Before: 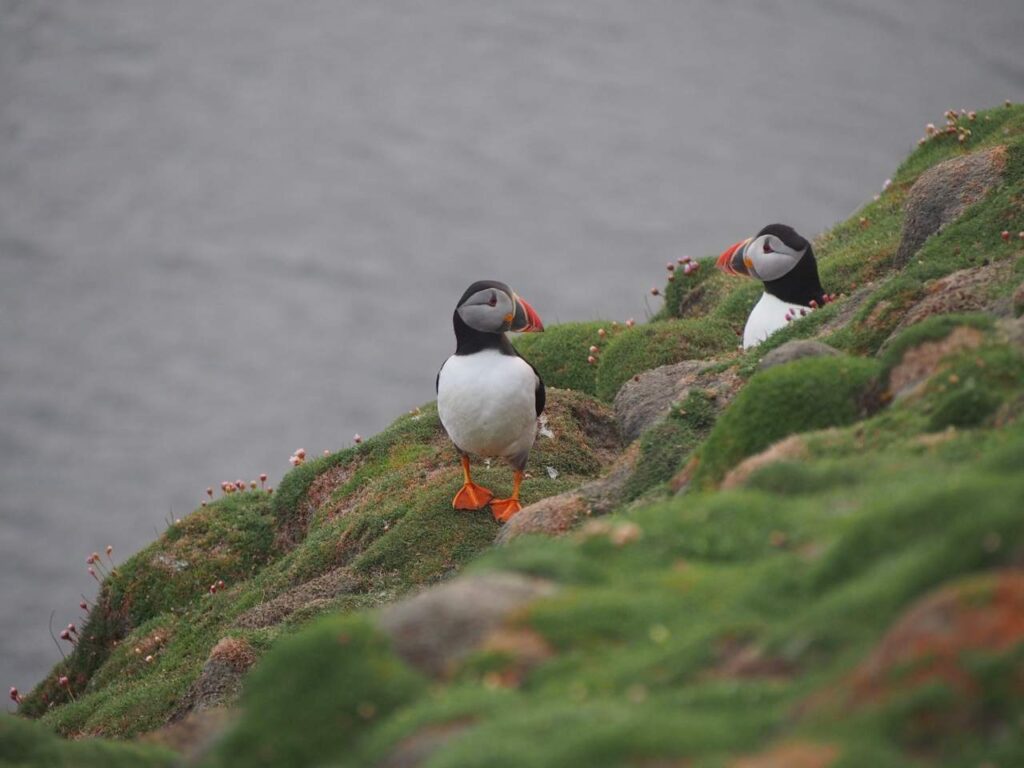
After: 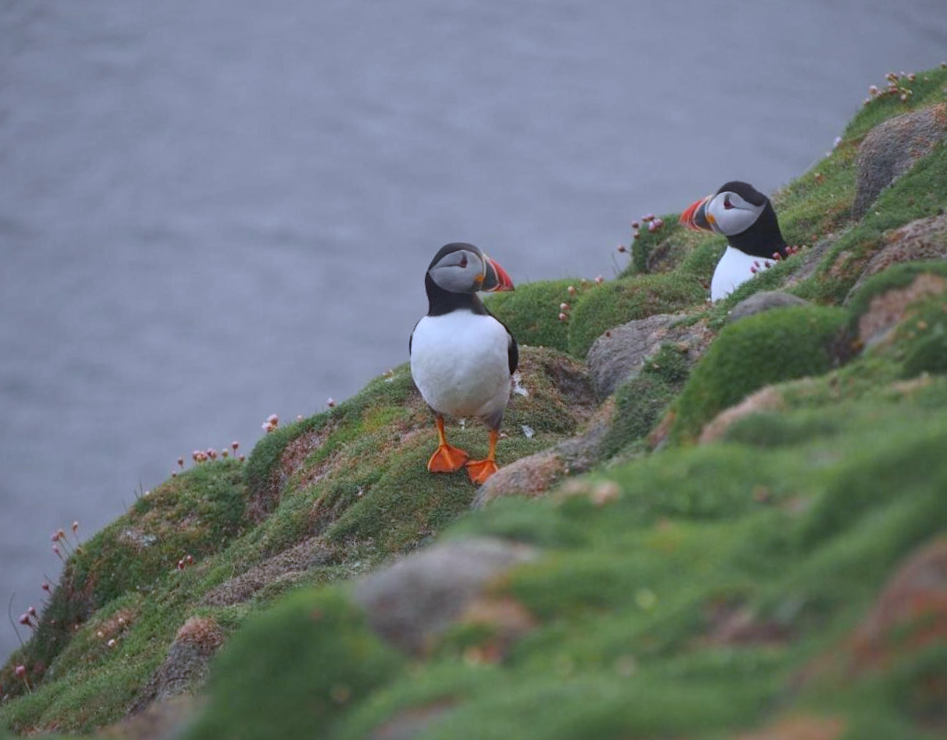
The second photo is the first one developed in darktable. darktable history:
rotate and perspective: rotation -1.68°, lens shift (vertical) -0.146, crop left 0.049, crop right 0.912, crop top 0.032, crop bottom 0.96
white balance: red 0.948, green 1.02, blue 1.176
shadows and highlights: on, module defaults
